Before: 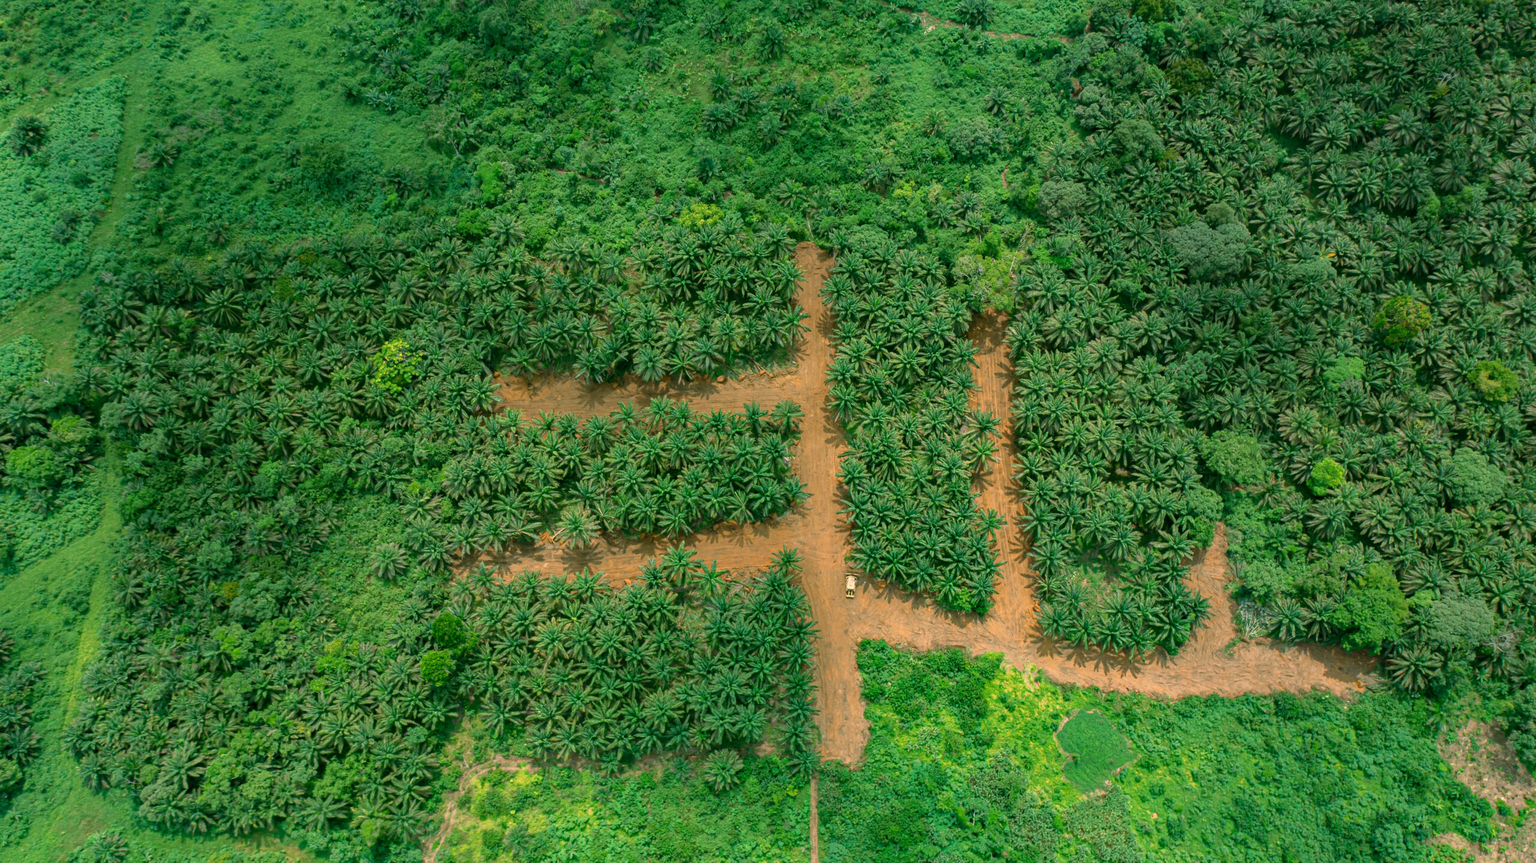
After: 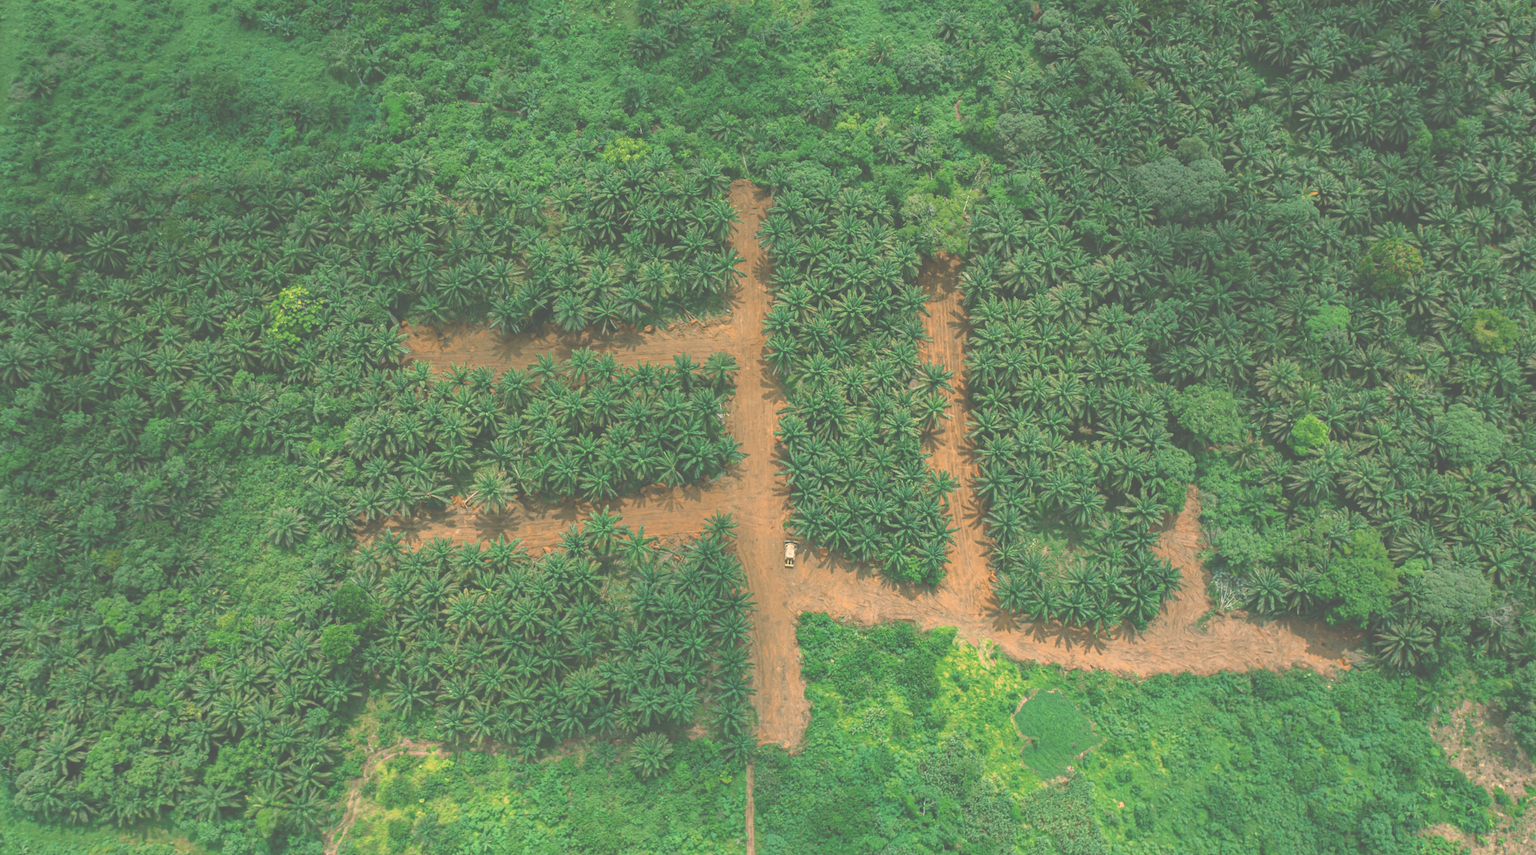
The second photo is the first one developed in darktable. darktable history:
crop and rotate: left 8.235%, top 9.027%
exposure: black level correction -0.086, compensate highlight preservation false
